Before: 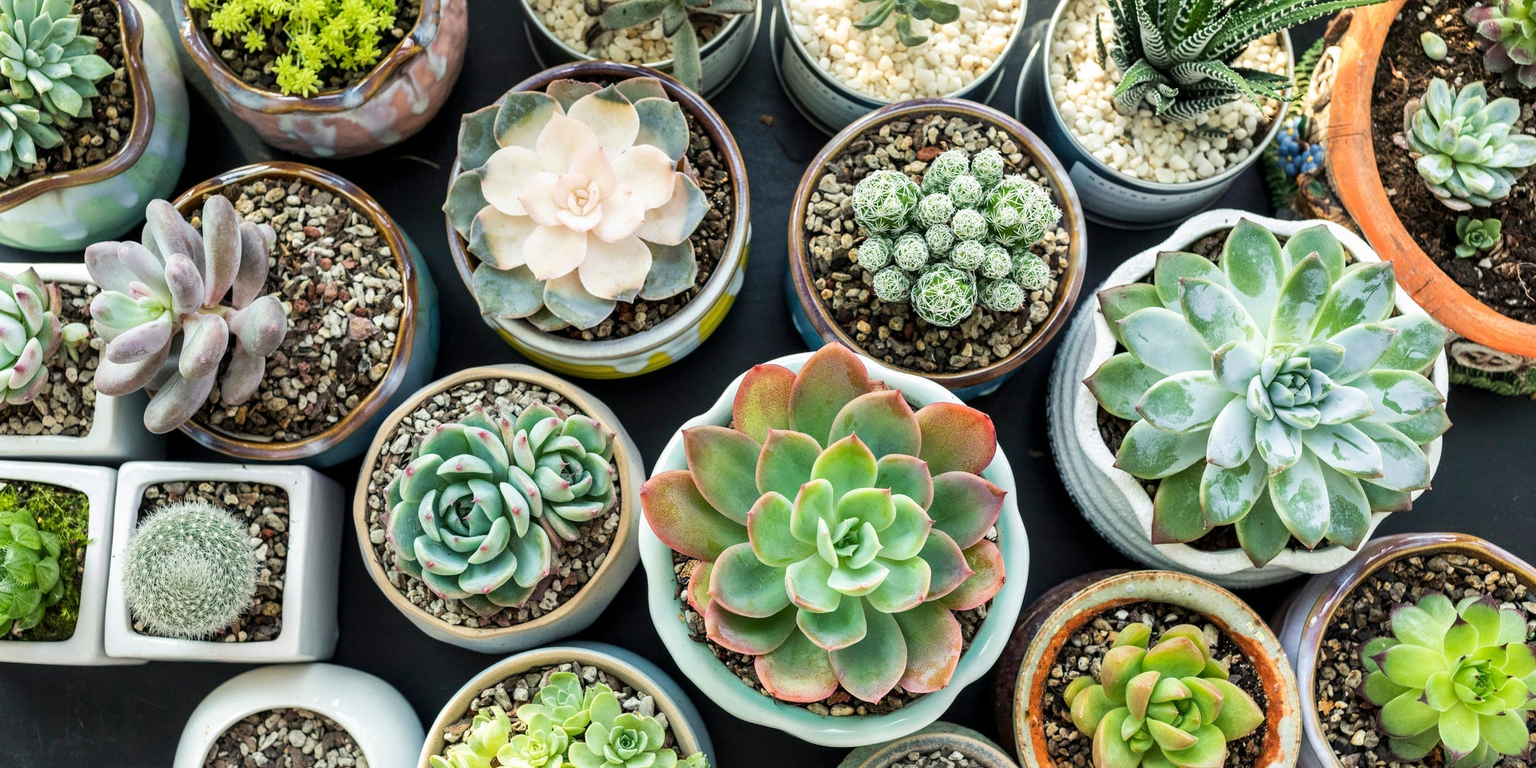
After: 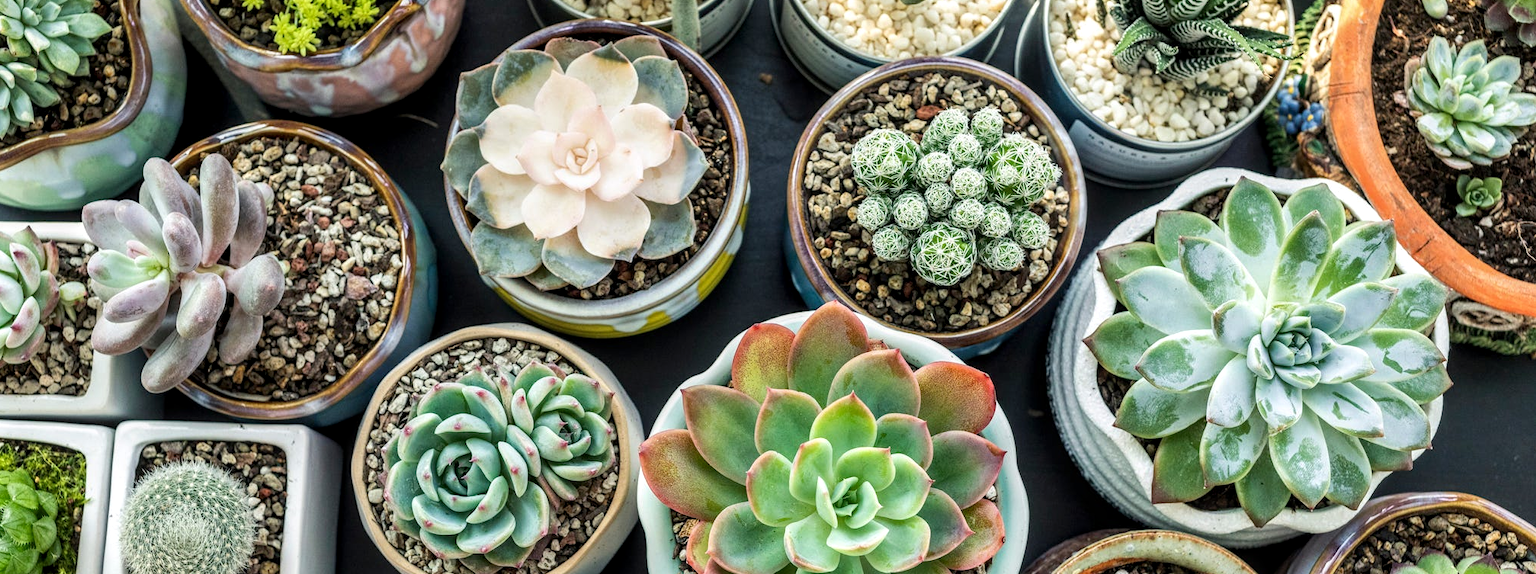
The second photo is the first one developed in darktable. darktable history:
local contrast: detail 130%
crop: left 0.223%, top 5.504%, bottom 19.746%
